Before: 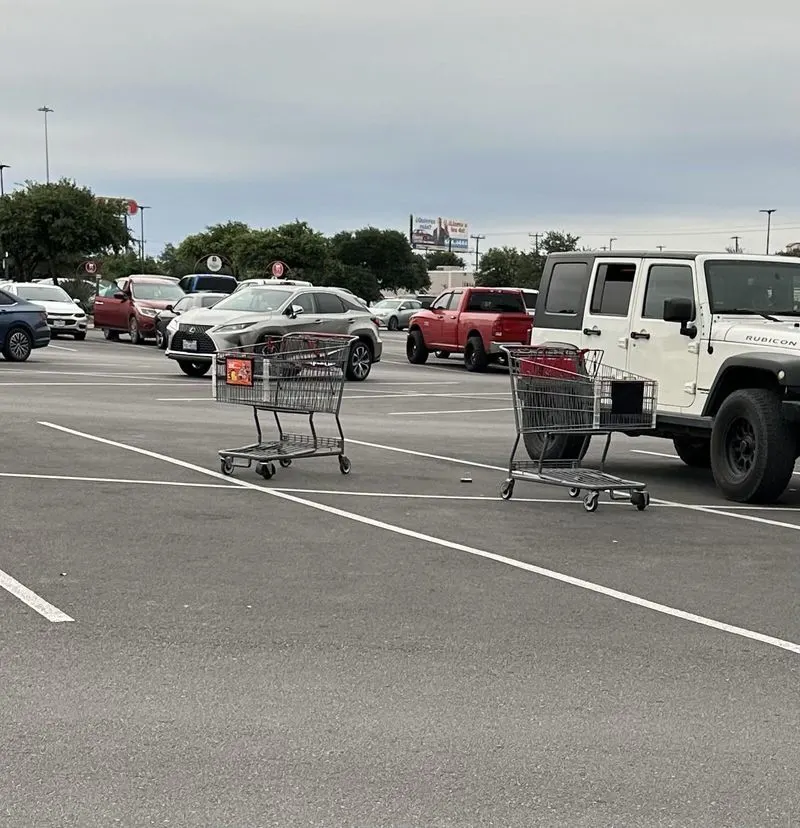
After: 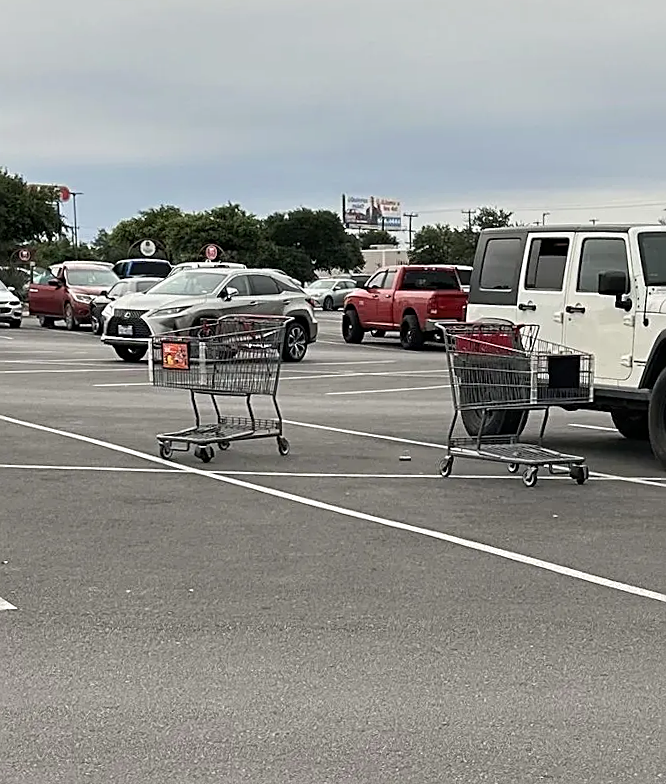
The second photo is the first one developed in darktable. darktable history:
rotate and perspective: rotation -1.42°, crop left 0.016, crop right 0.984, crop top 0.035, crop bottom 0.965
crop: left 7.598%, right 7.873%
sharpen: amount 0.55
